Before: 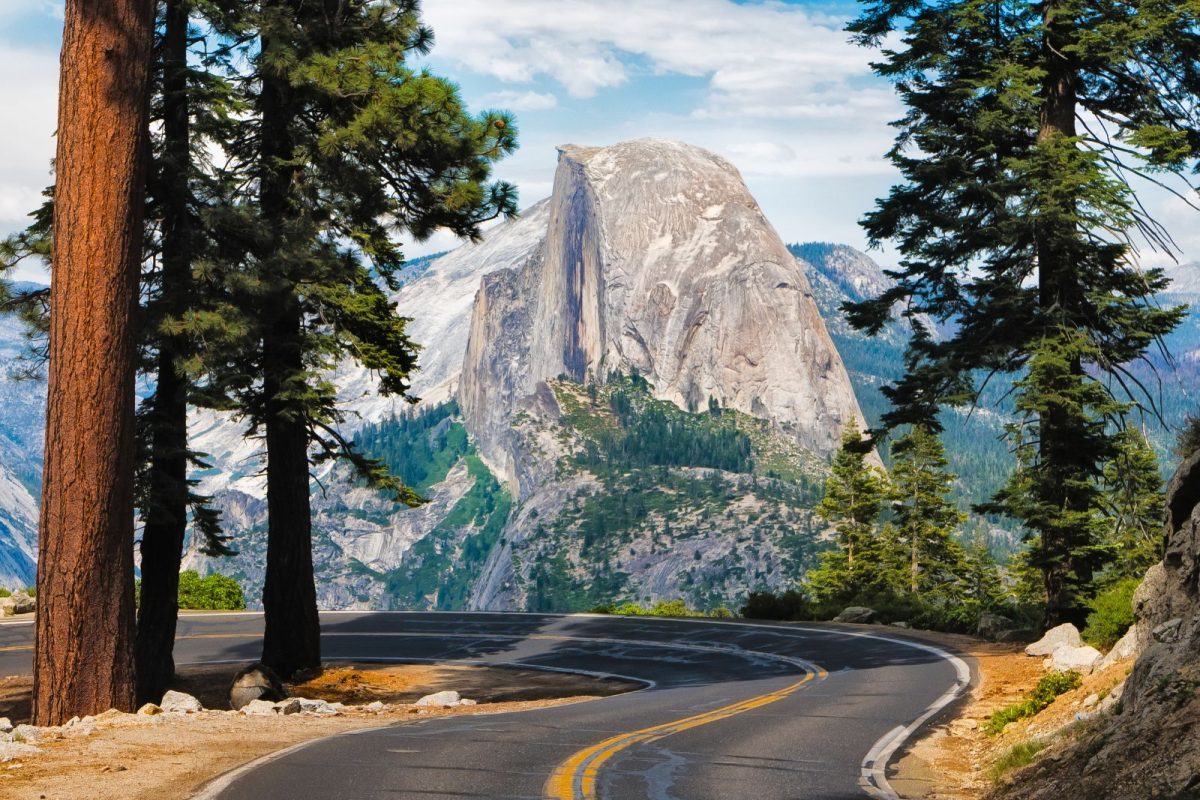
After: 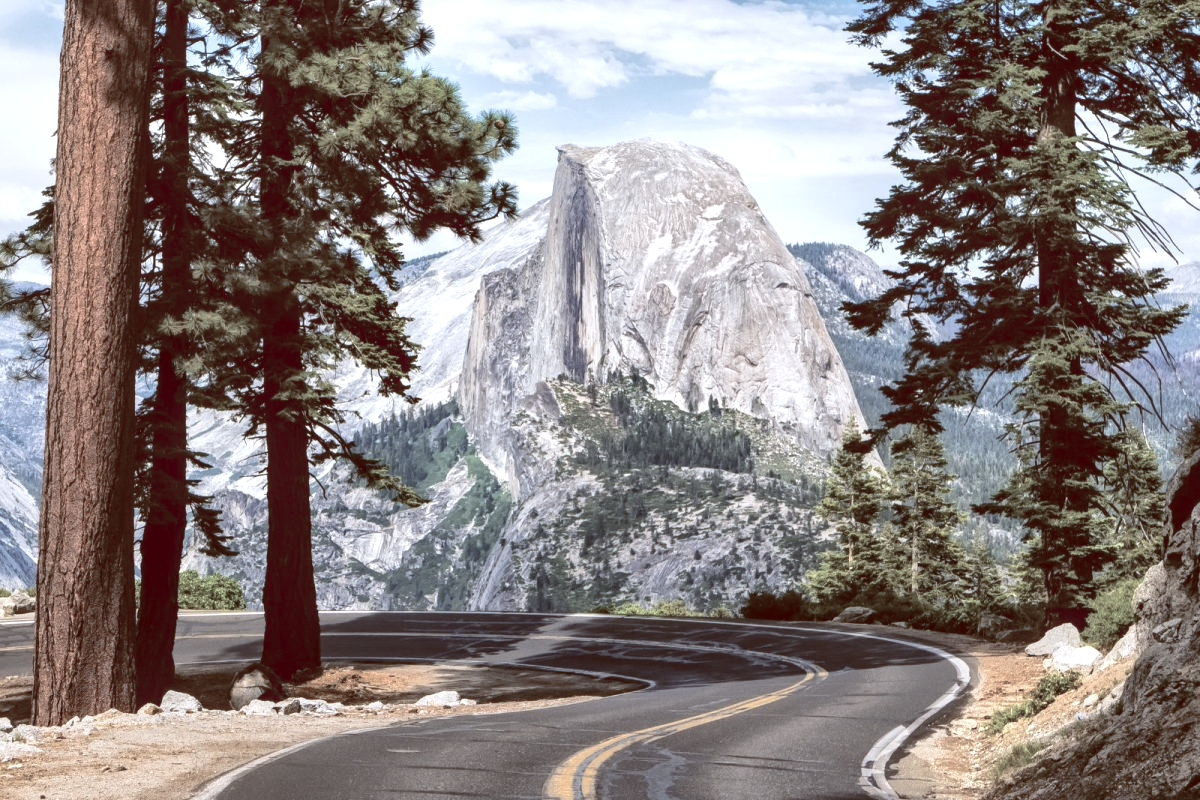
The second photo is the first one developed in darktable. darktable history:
local contrast: on, module defaults
exposure: exposure 0.6 EV, compensate highlight preservation false
contrast brightness saturation: contrast 0.1, brightness 0.02, saturation 0.02
color balance rgb: shadows lift › luminance 1%, shadows lift › chroma 0.2%, shadows lift › hue 20°, power › luminance 1%, power › chroma 0.4%, power › hue 34°, highlights gain › luminance 0.8%, highlights gain › chroma 0.4%, highlights gain › hue 44°, global offset › chroma 0.4%, global offset › hue 34°, white fulcrum 0.08 EV, linear chroma grading › shadows -7%, linear chroma grading › highlights -7%, linear chroma grading › global chroma -10%, linear chroma grading › mid-tones -8%, perceptual saturation grading › global saturation -28%, perceptual saturation grading › highlights -20%, perceptual saturation grading › mid-tones -24%, perceptual saturation grading › shadows -24%, perceptual brilliance grading › global brilliance -1%, perceptual brilliance grading › highlights -1%, perceptual brilliance grading › mid-tones -1%, perceptual brilliance grading › shadows -1%, global vibrance -17%, contrast -6%
color calibration: x 0.38, y 0.39, temperature 4086.04 K
